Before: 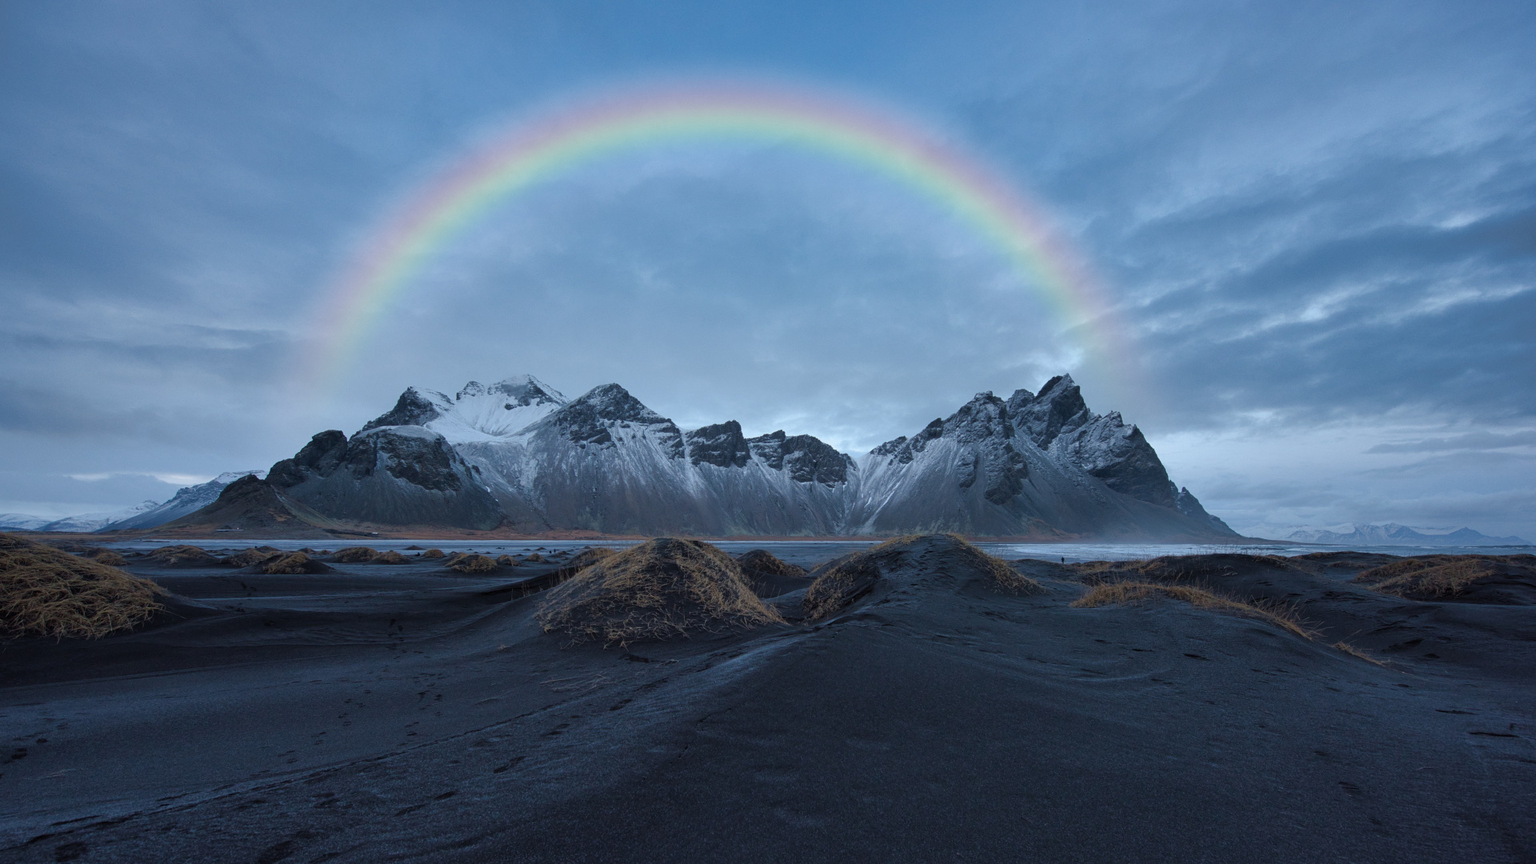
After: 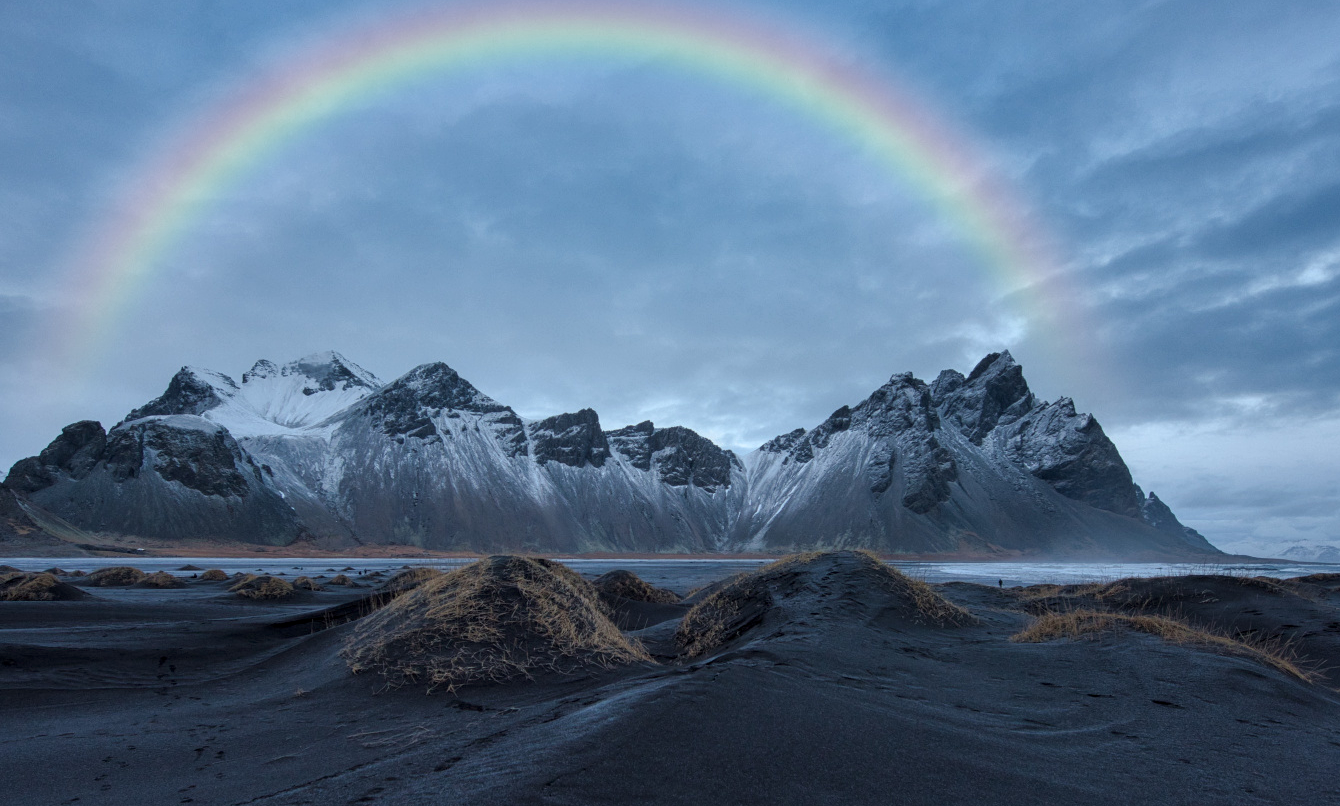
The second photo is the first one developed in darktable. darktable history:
tone equalizer: edges refinement/feathering 500, mask exposure compensation -1.57 EV, preserve details no
local contrast: on, module defaults
crop and rotate: left 17.109%, top 10.927%, right 13.047%, bottom 14.416%
